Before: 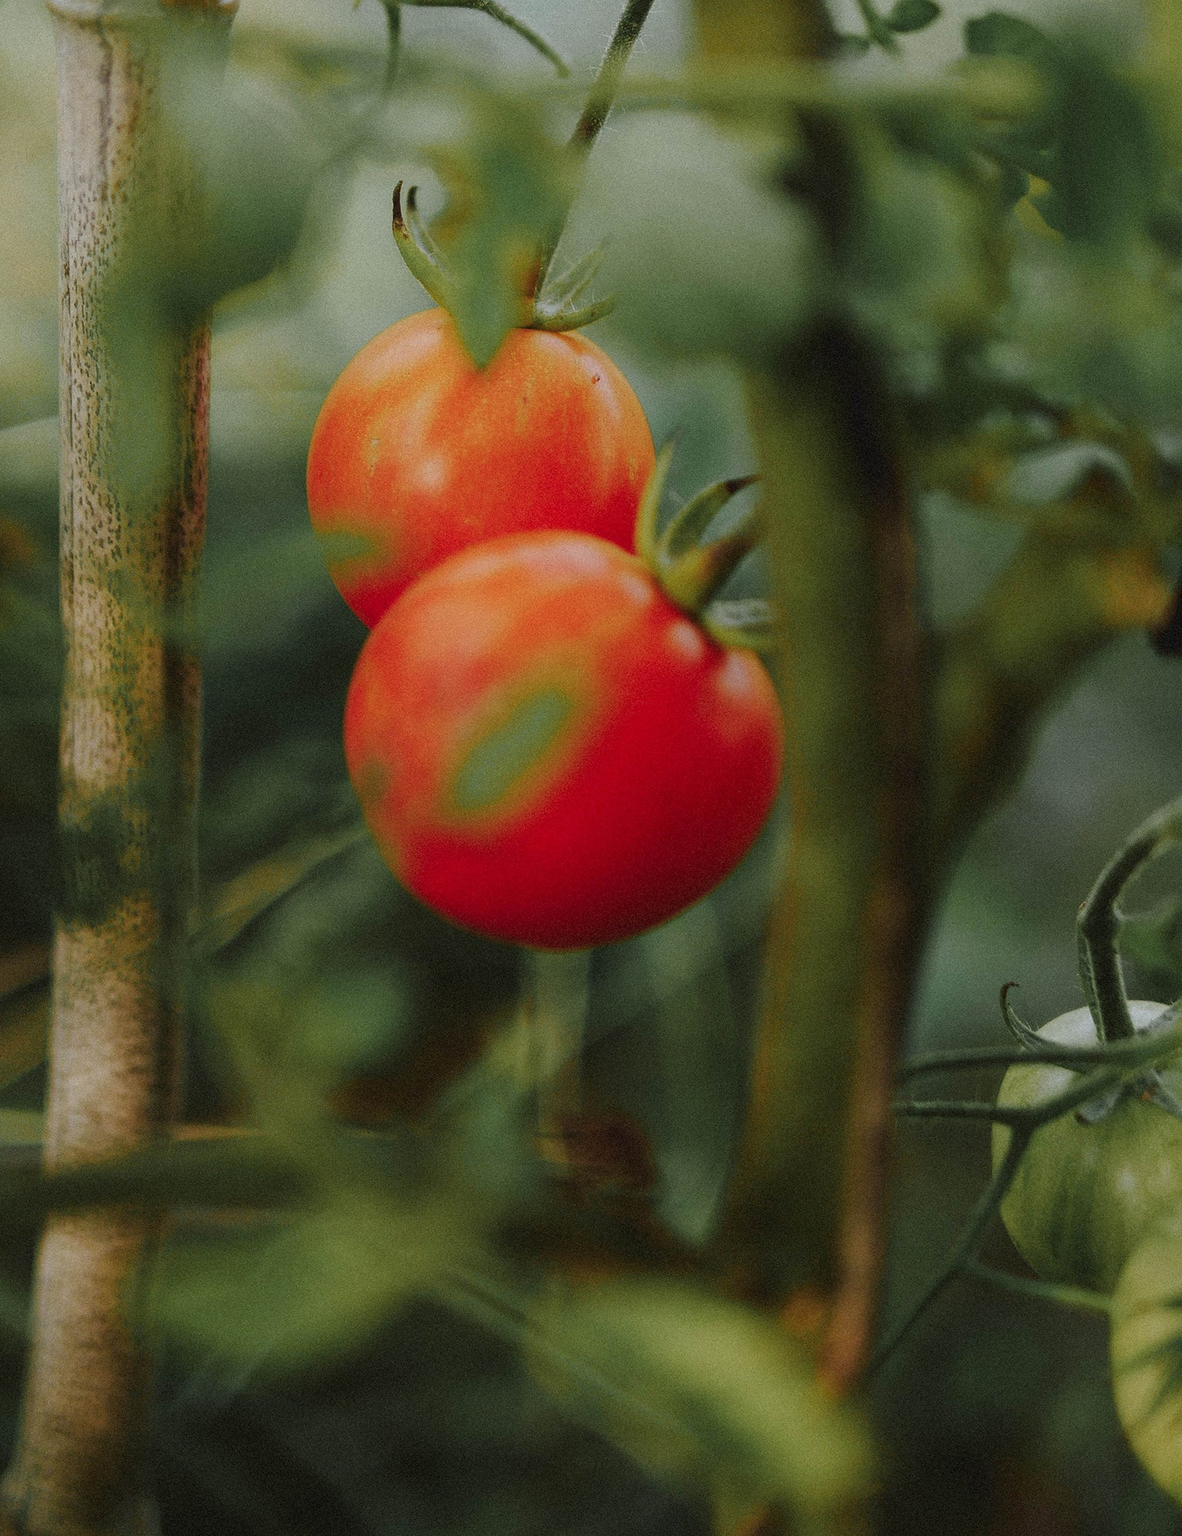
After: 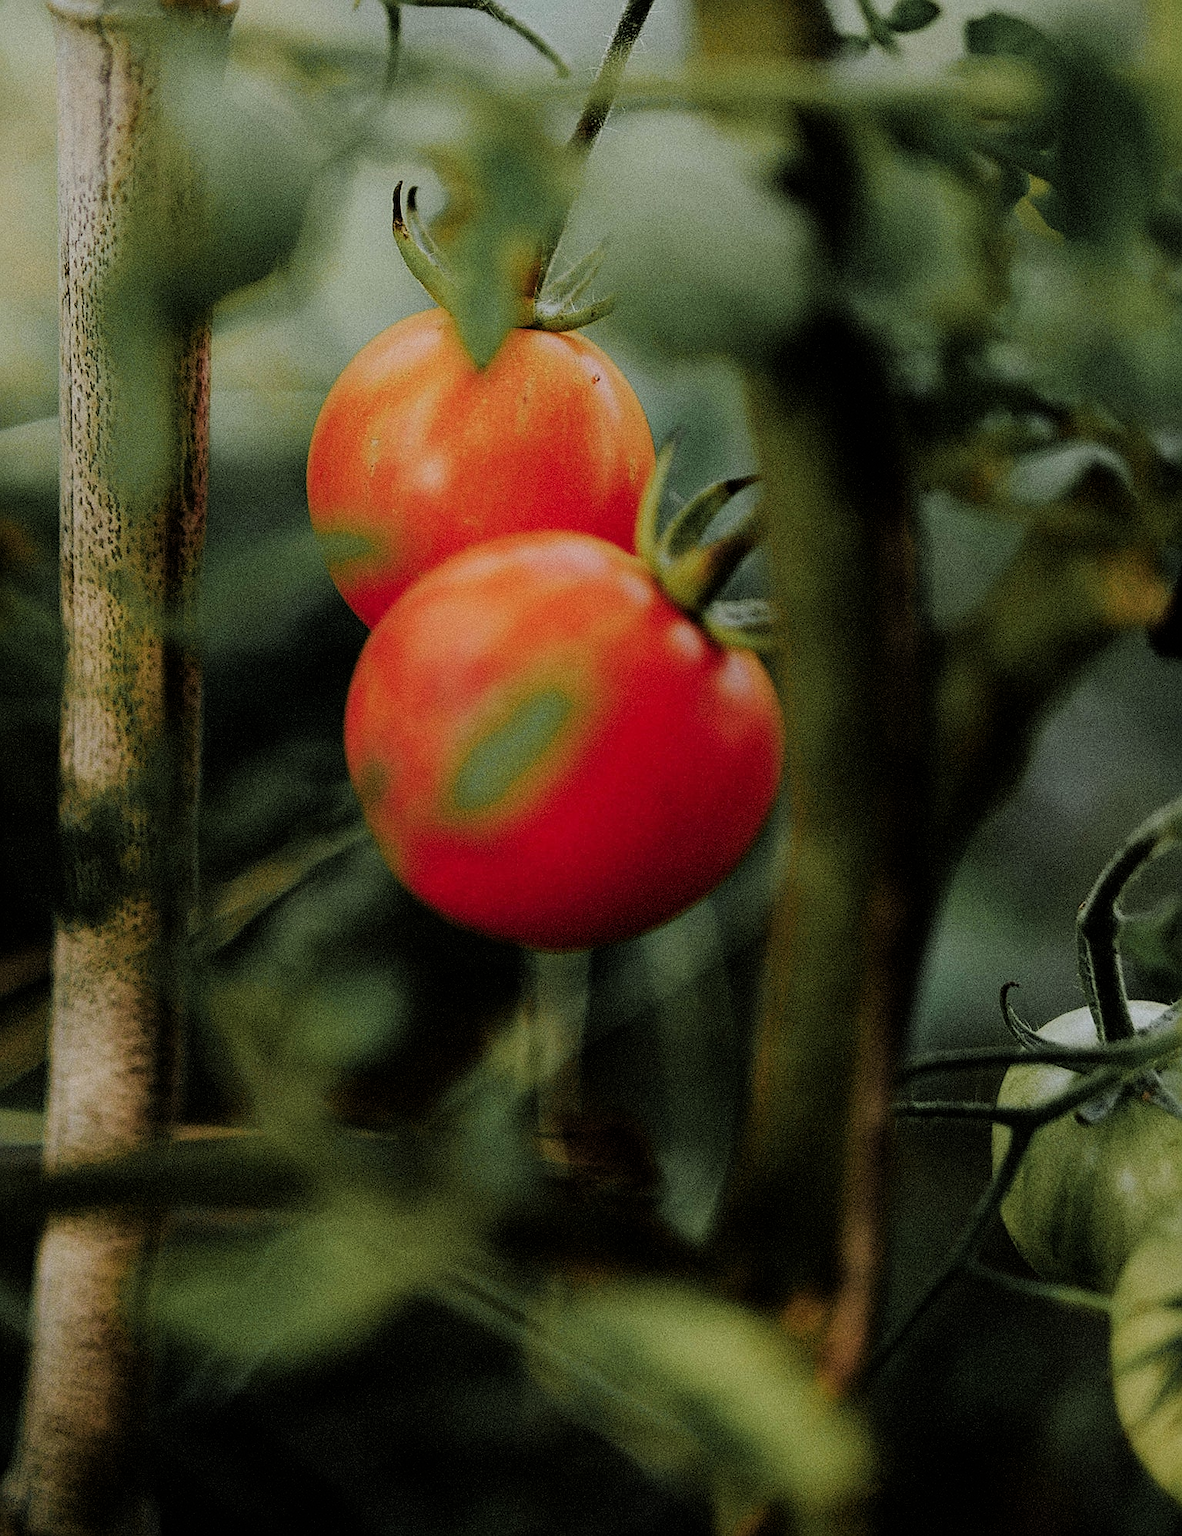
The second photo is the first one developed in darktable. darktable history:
sharpen: on, module defaults
filmic rgb: black relative exposure -5 EV, hardness 2.88, contrast 1.3
